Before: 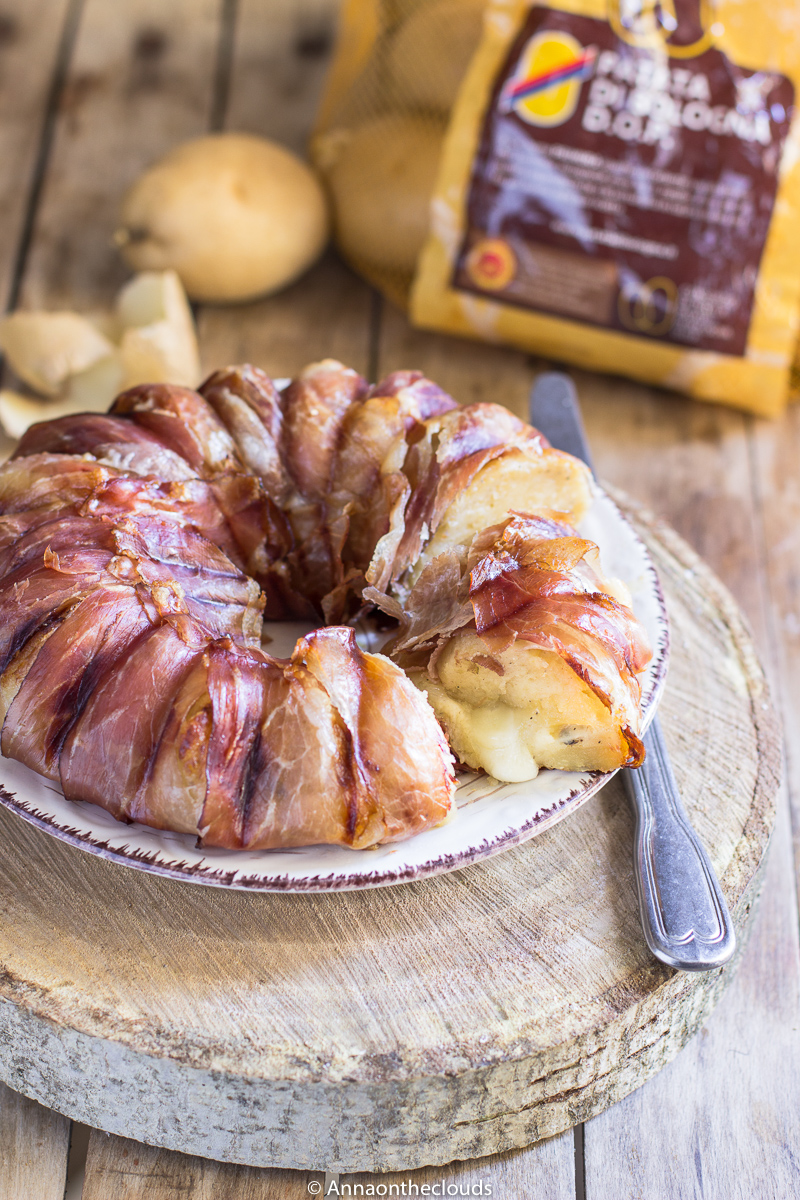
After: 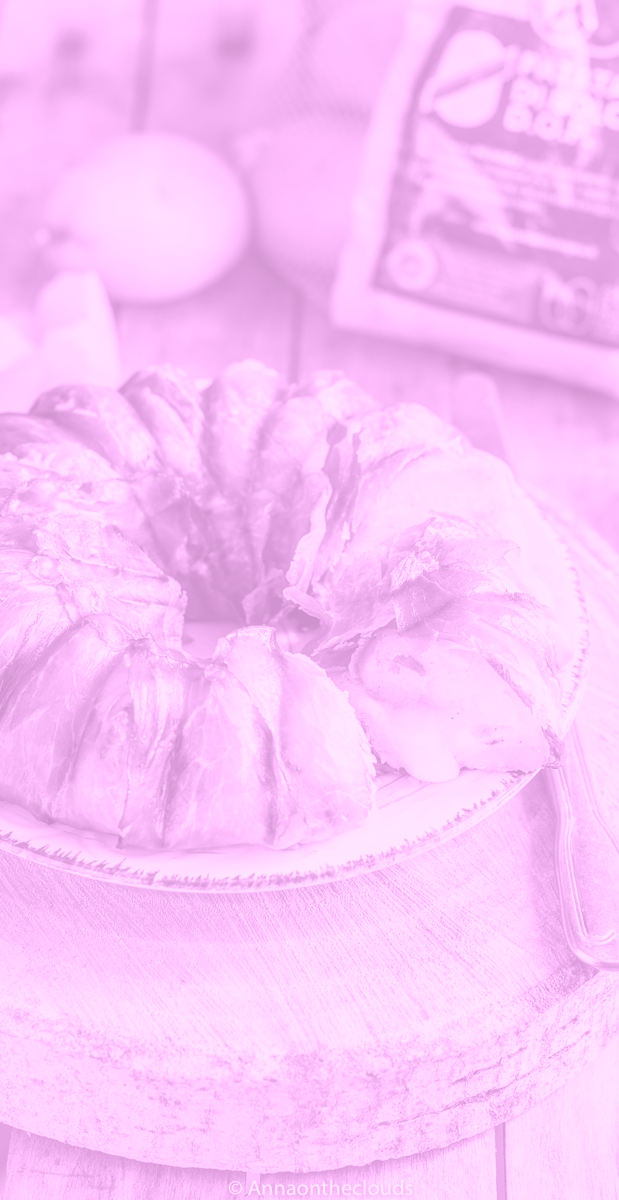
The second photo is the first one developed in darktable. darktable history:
colorize: hue 331.2°, saturation 75%, source mix 30.28%, lightness 70.52%, version 1
crop: left 9.88%, right 12.664%
local contrast: on, module defaults
